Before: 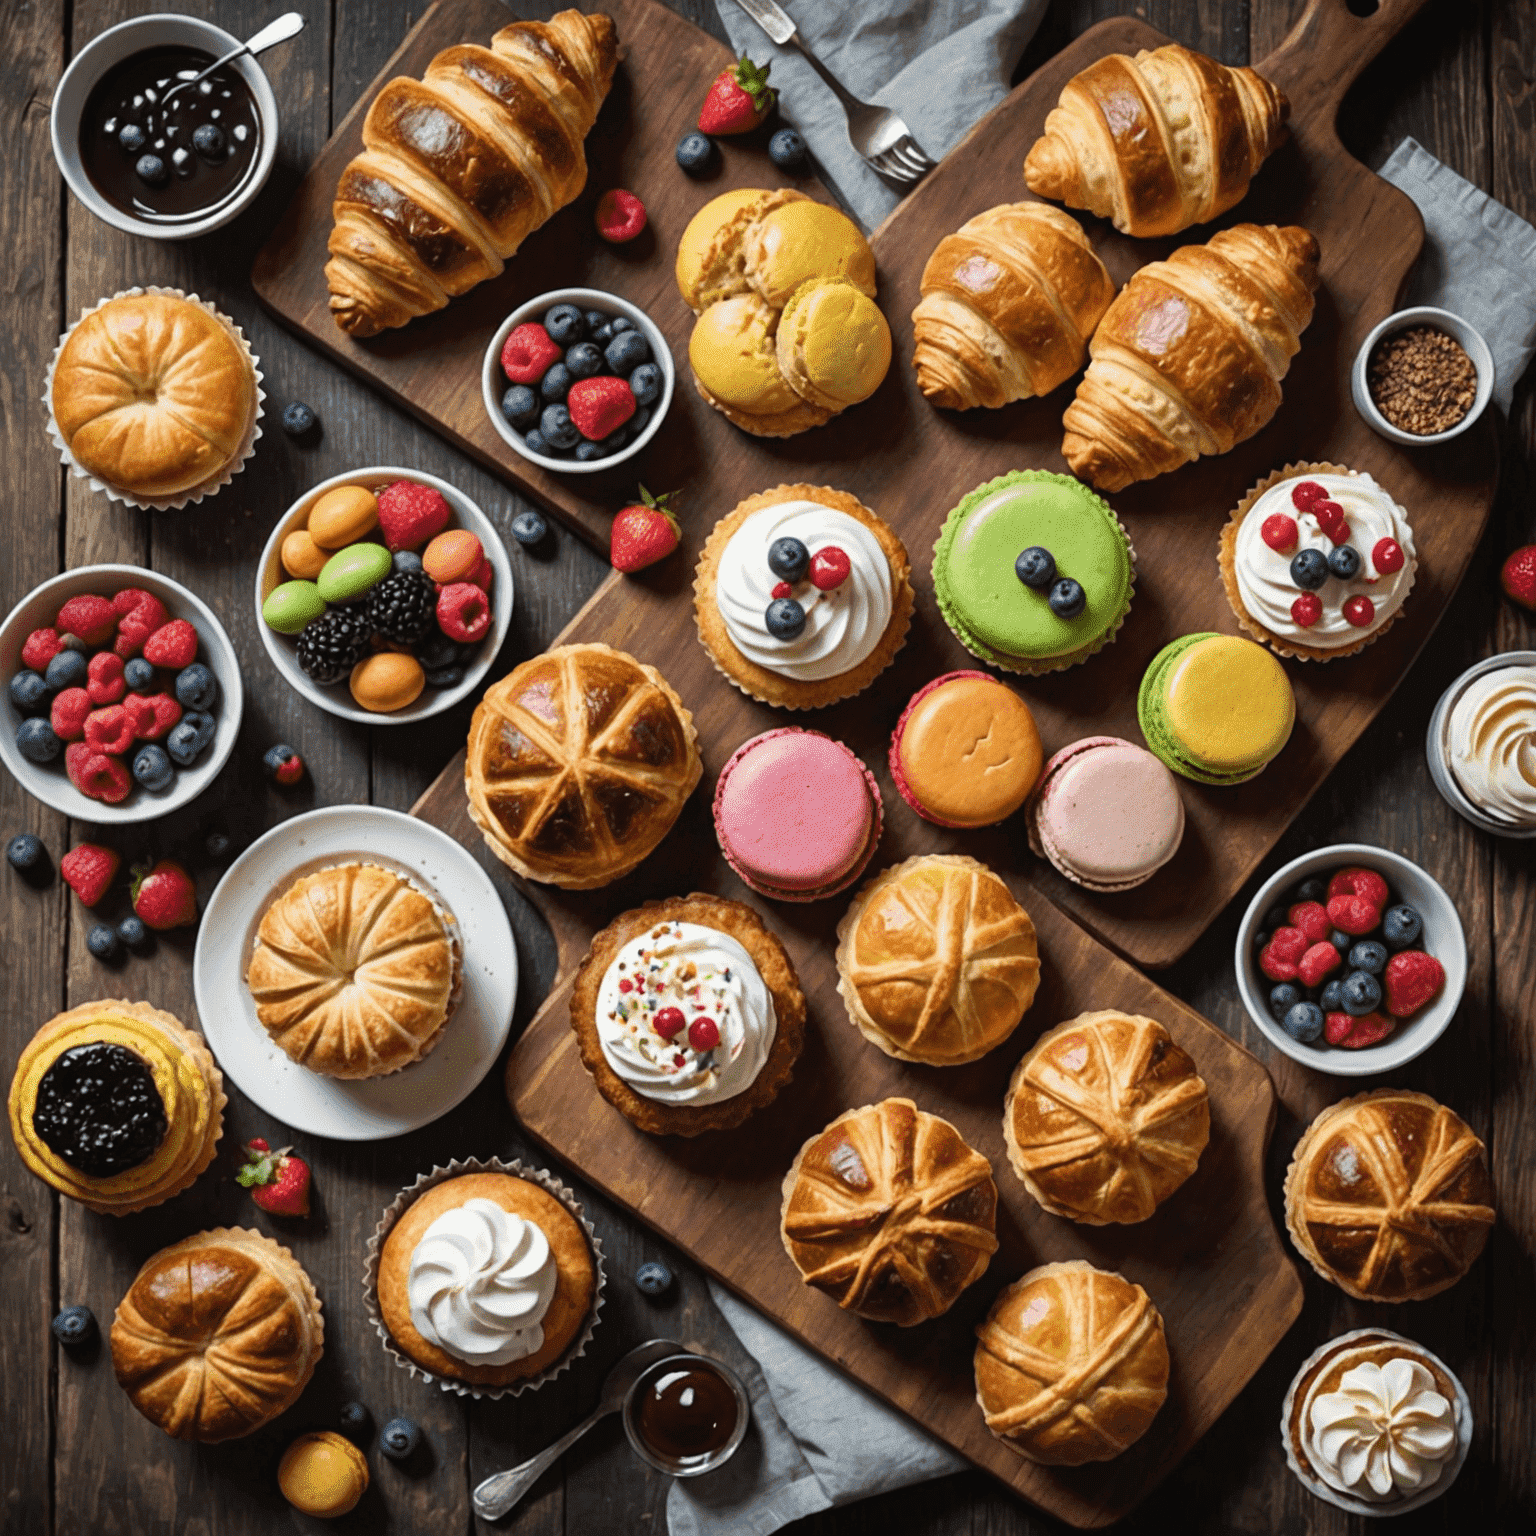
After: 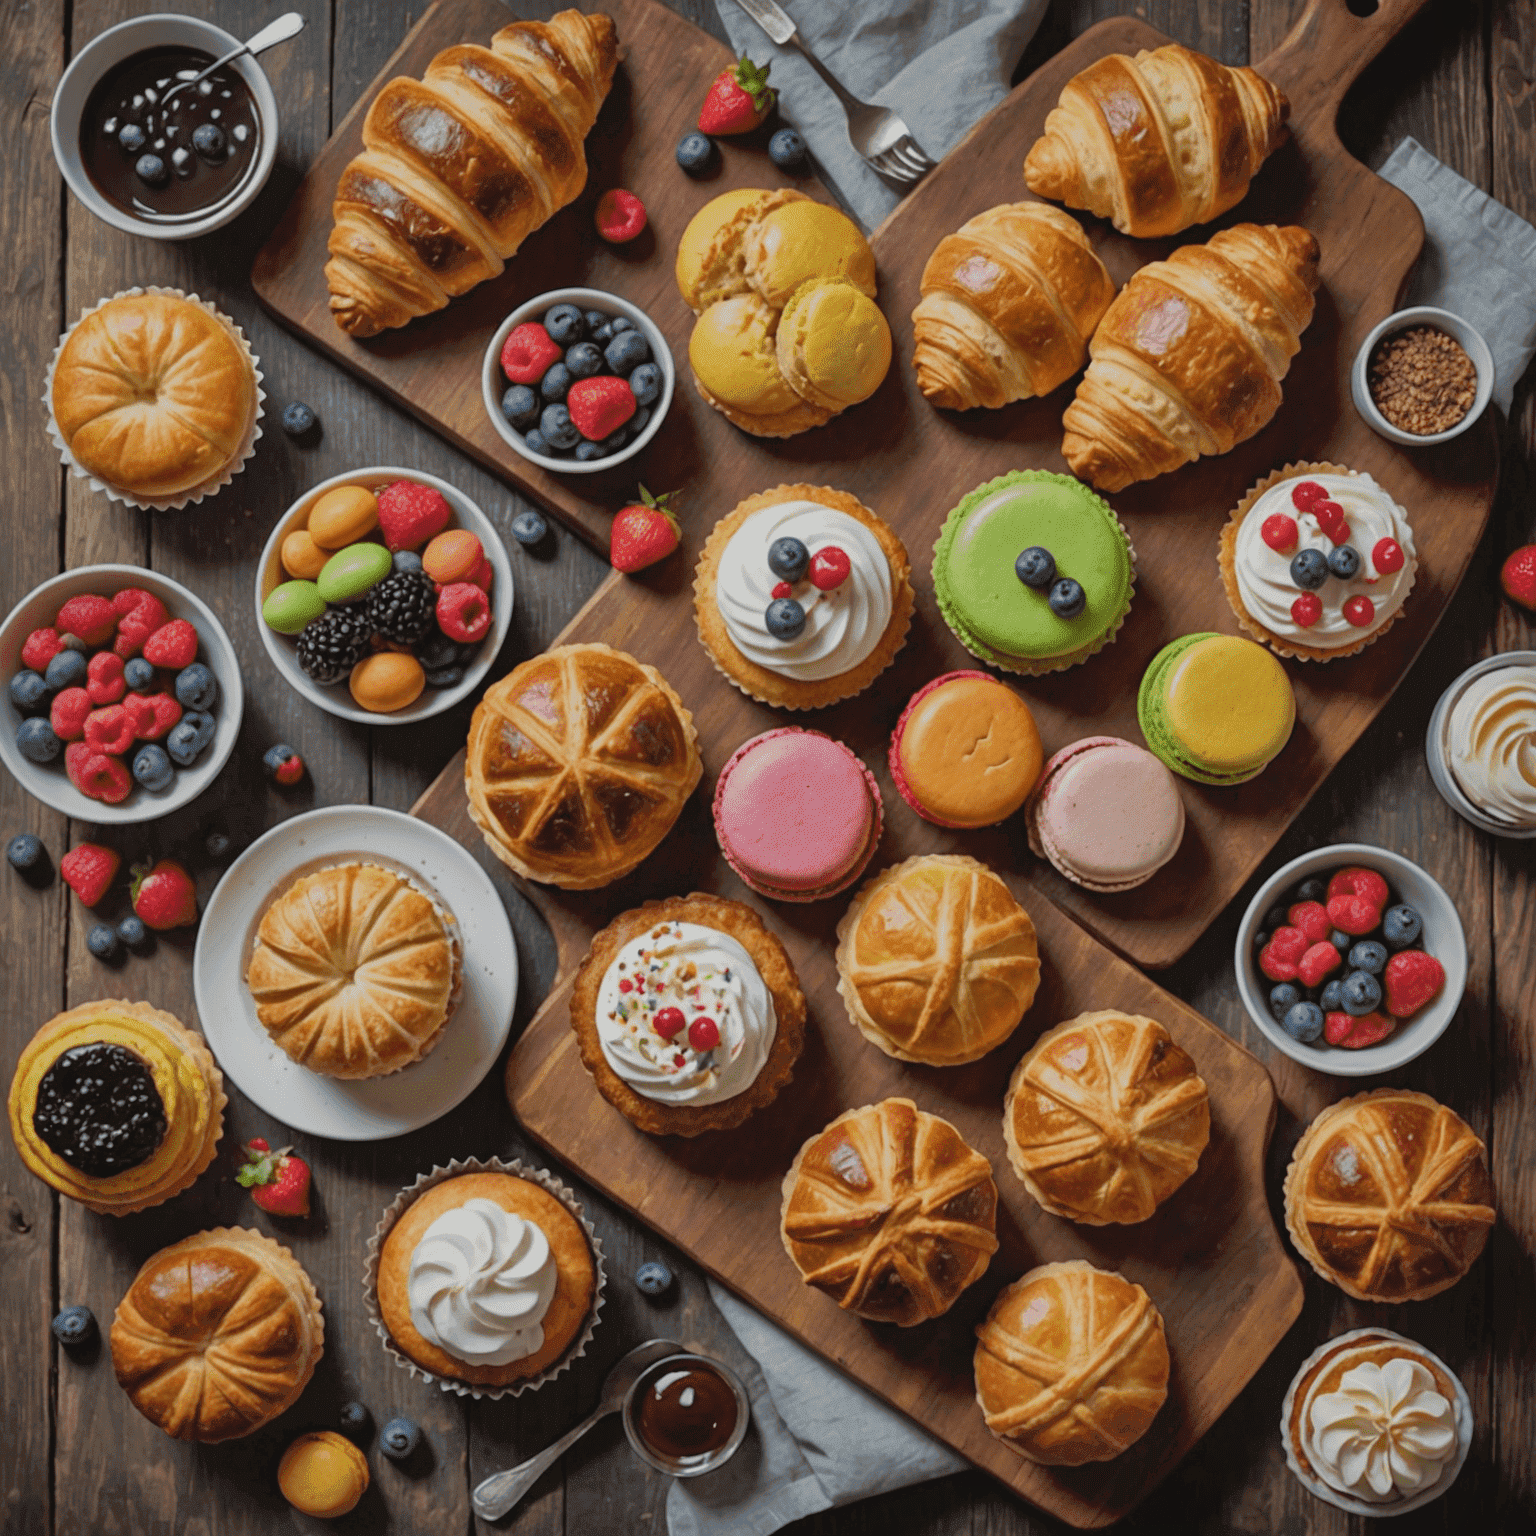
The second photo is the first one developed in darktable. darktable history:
white balance: emerald 1
shadows and highlights: on, module defaults
tone equalizer: -8 EV 0.25 EV, -7 EV 0.417 EV, -6 EV 0.417 EV, -5 EV 0.25 EV, -3 EV -0.25 EV, -2 EV -0.417 EV, -1 EV -0.417 EV, +0 EV -0.25 EV, edges refinement/feathering 500, mask exposure compensation -1.57 EV, preserve details guided filter
